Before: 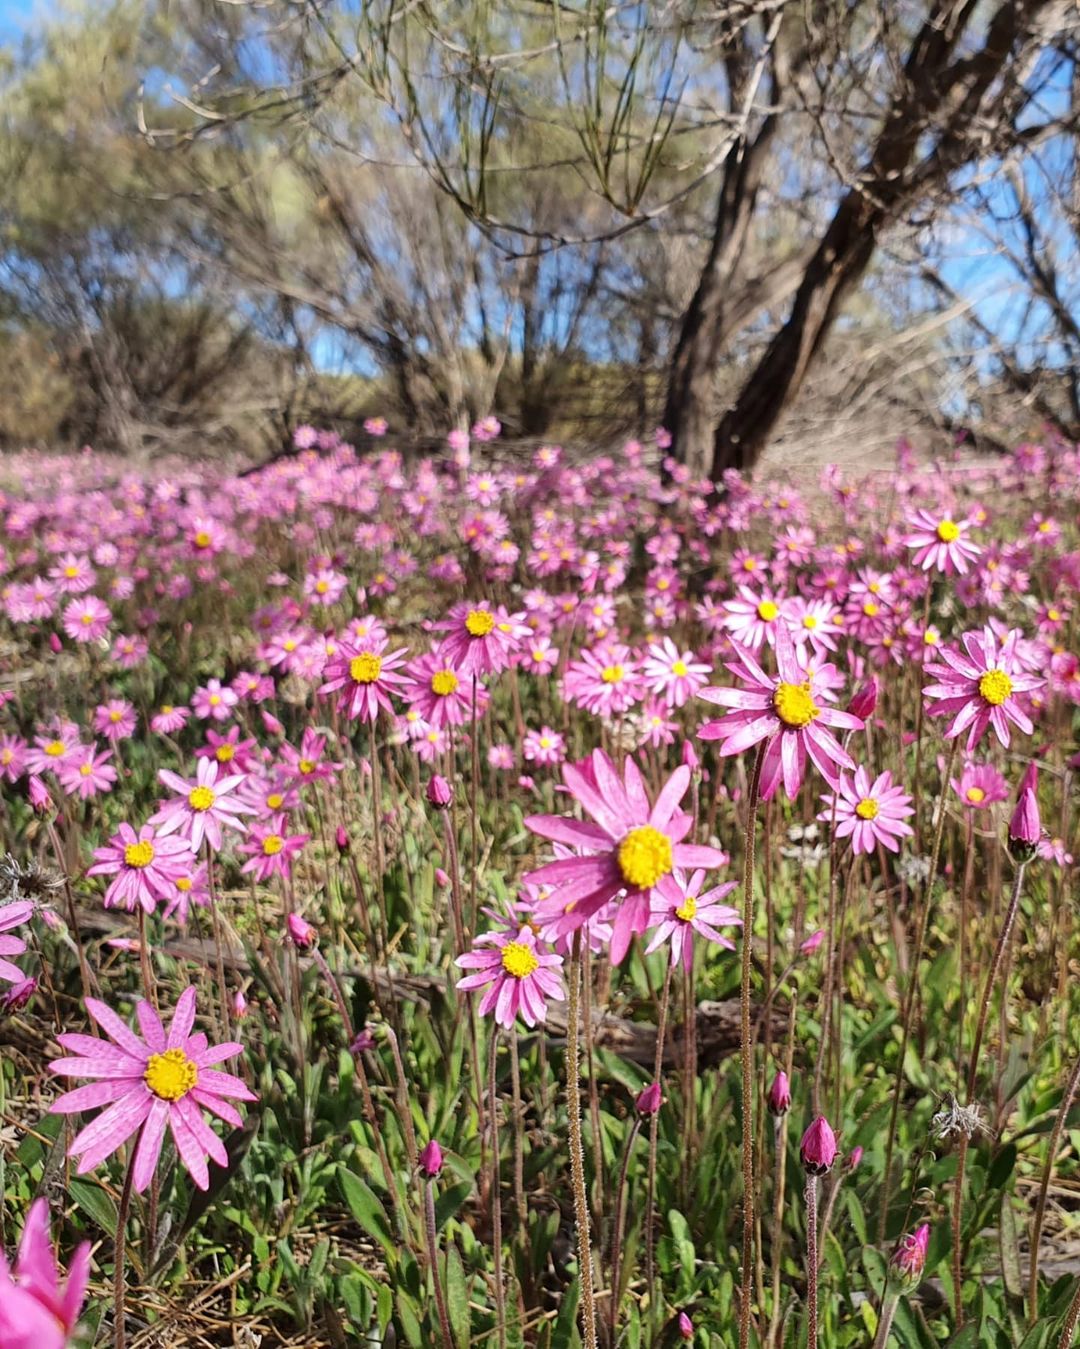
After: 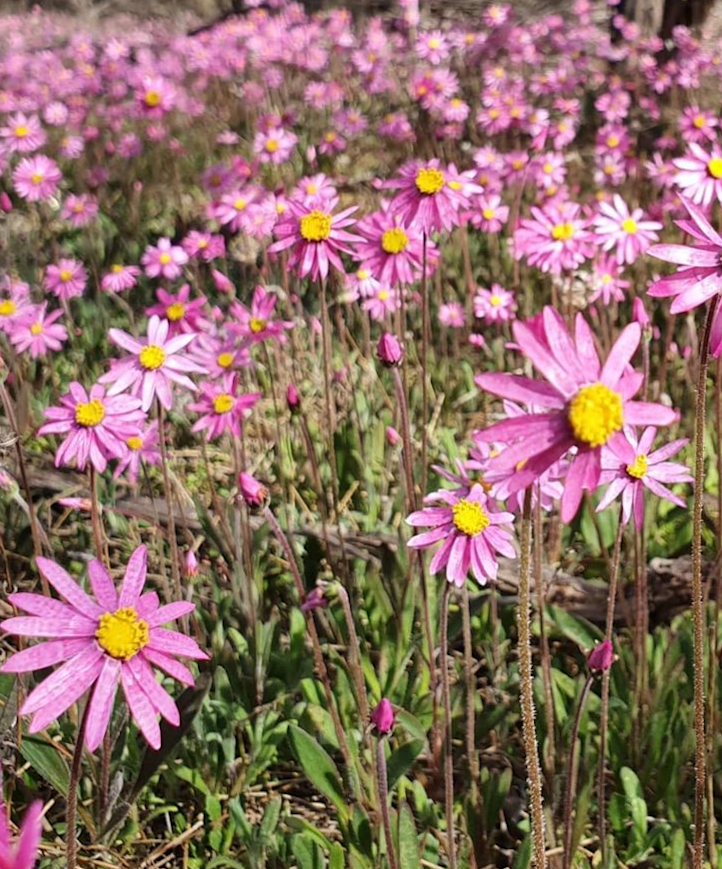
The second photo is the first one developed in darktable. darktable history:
crop and rotate: angle -0.82°, left 3.85%, top 31.828%, right 27.992%
exposure: compensate highlight preservation false
rotate and perspective: rotation -1°, crop left 0.011, crop right 0.989, crop top 0.025, crop bottom 0.975
